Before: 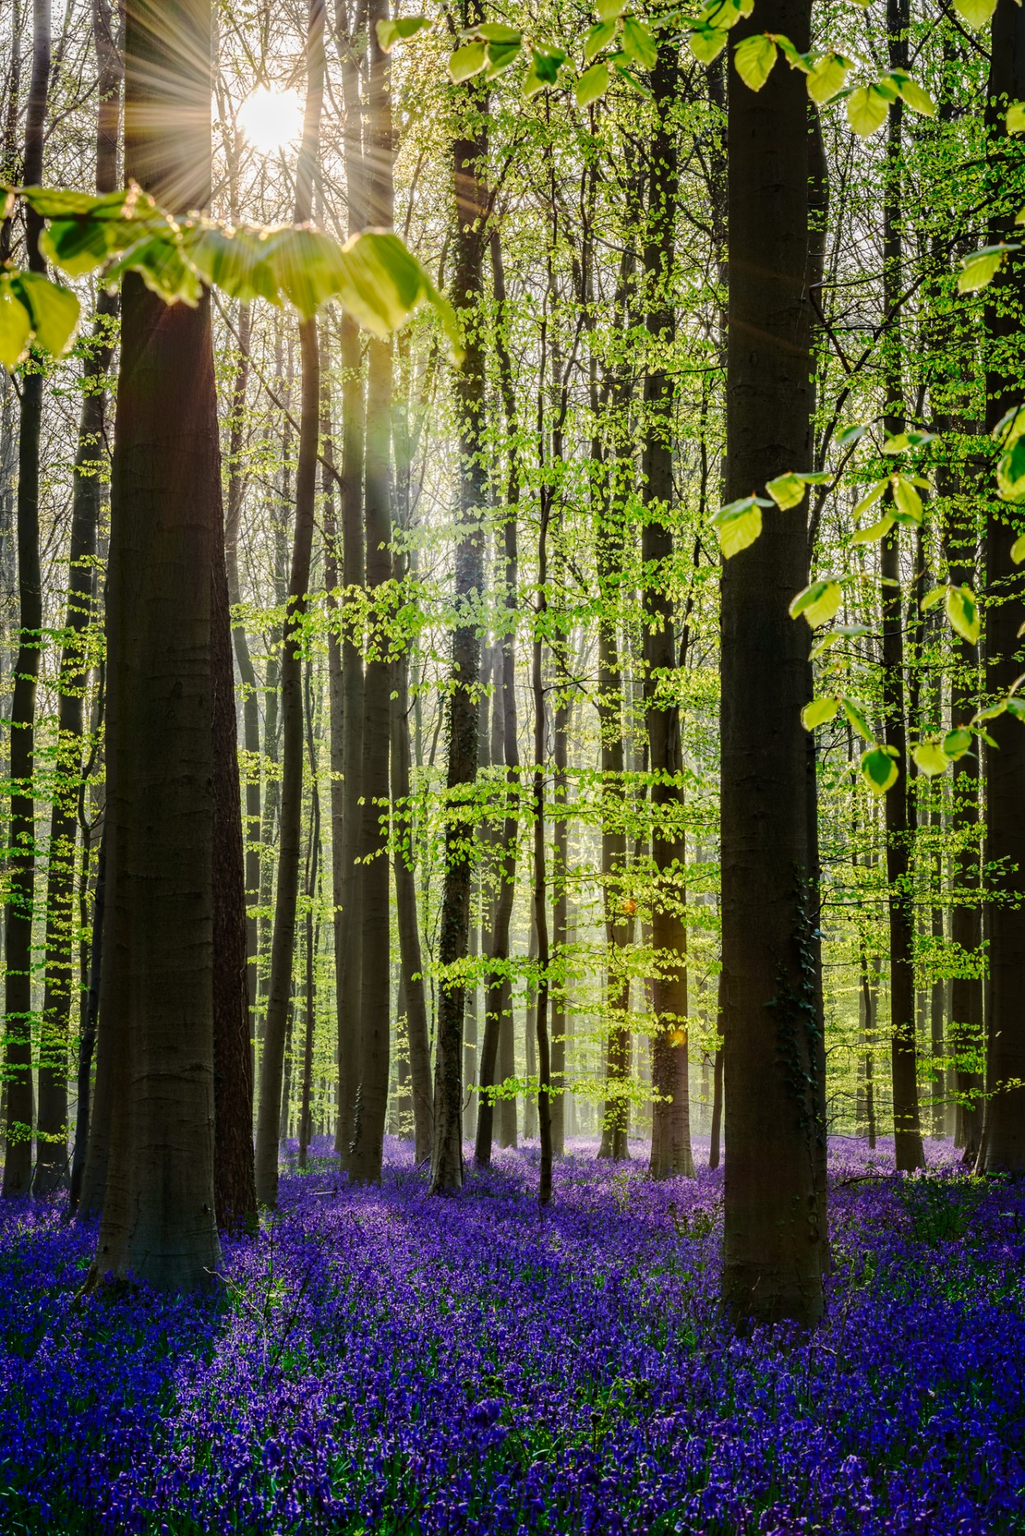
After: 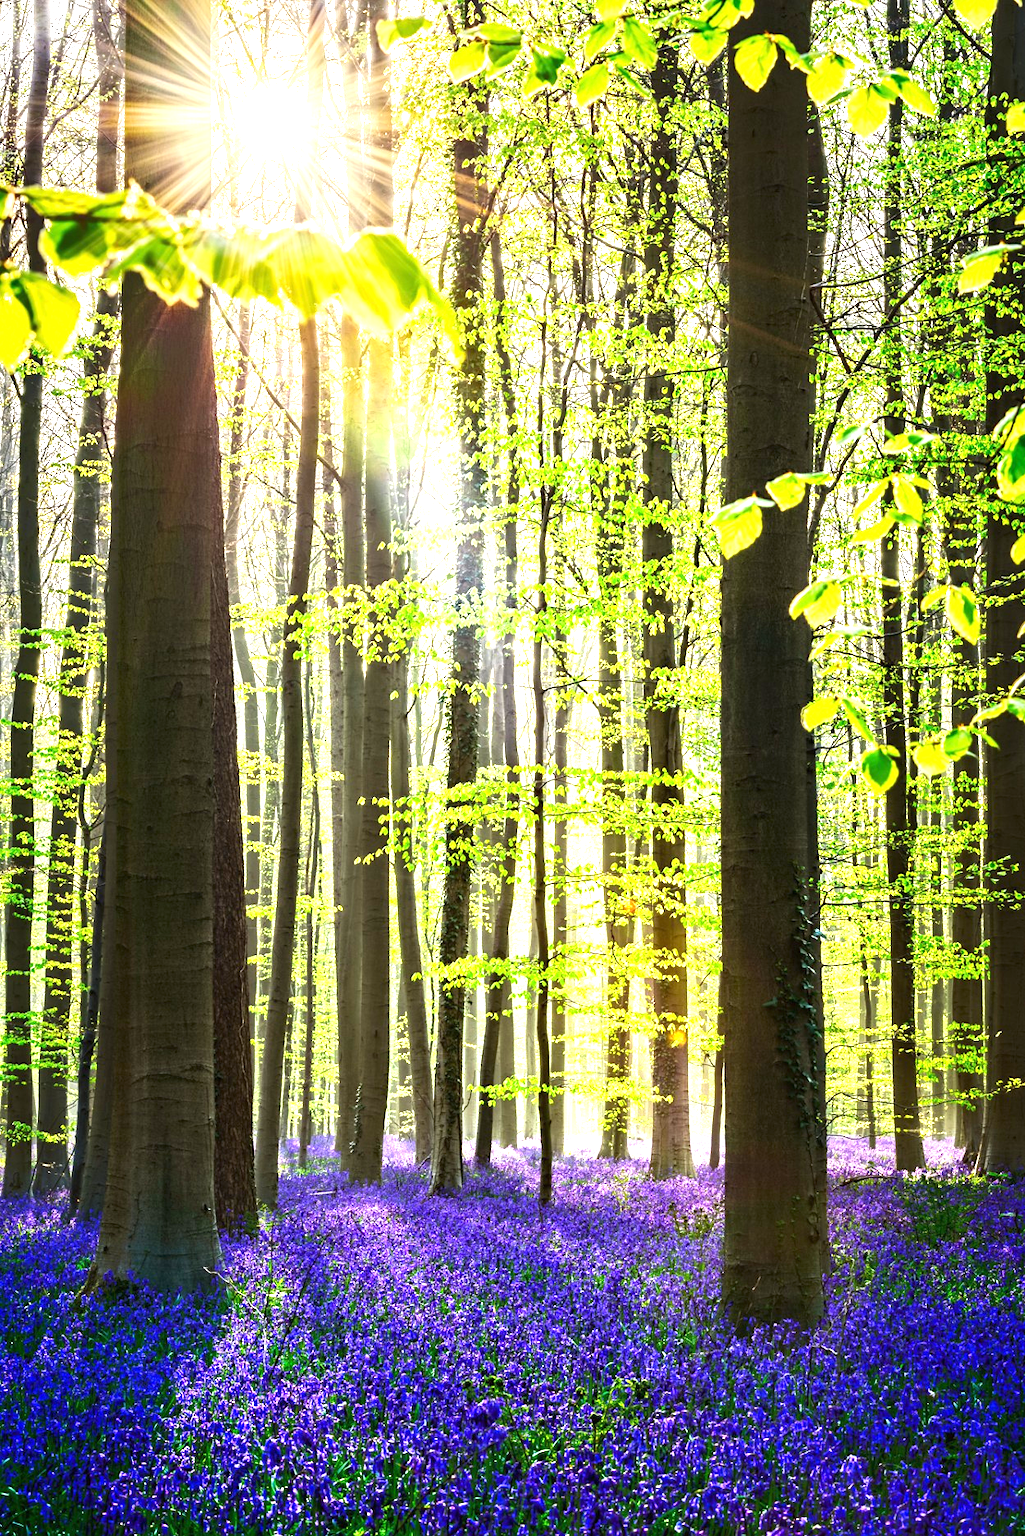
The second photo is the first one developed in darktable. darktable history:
exposure: black level correction 0, exposure 1.691 EV, compensate exposure bias true, compensate highlight preservation false
